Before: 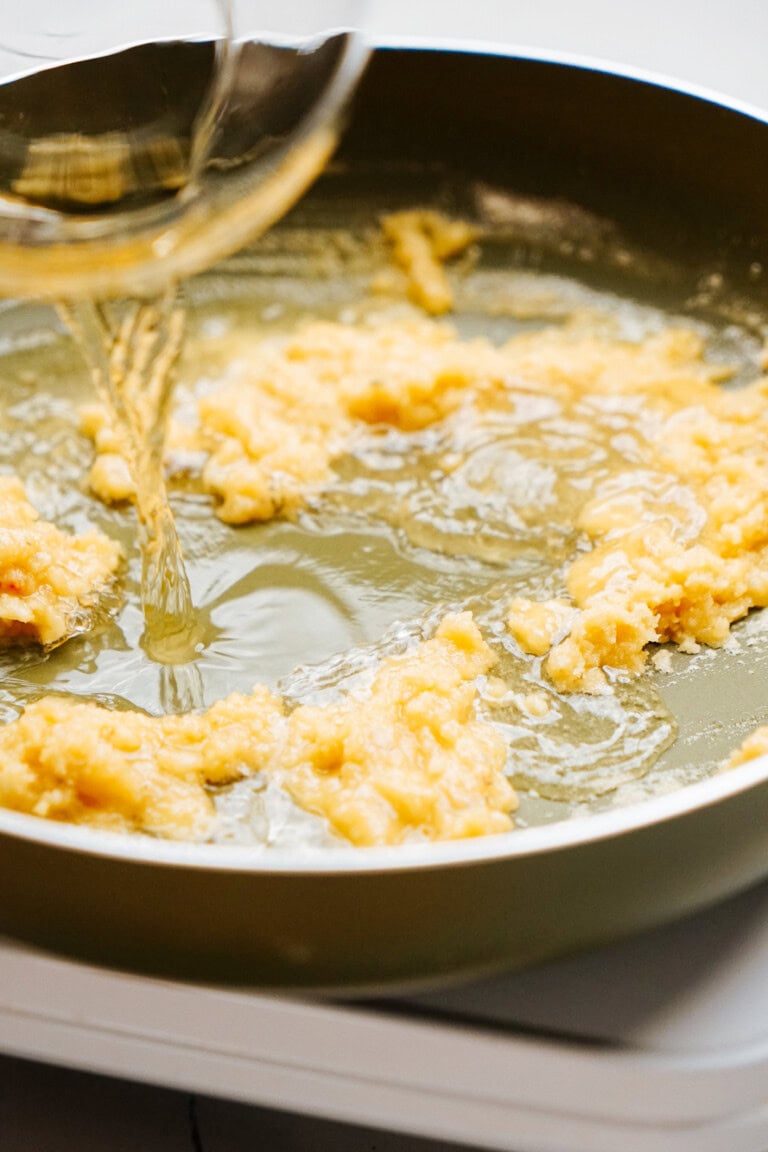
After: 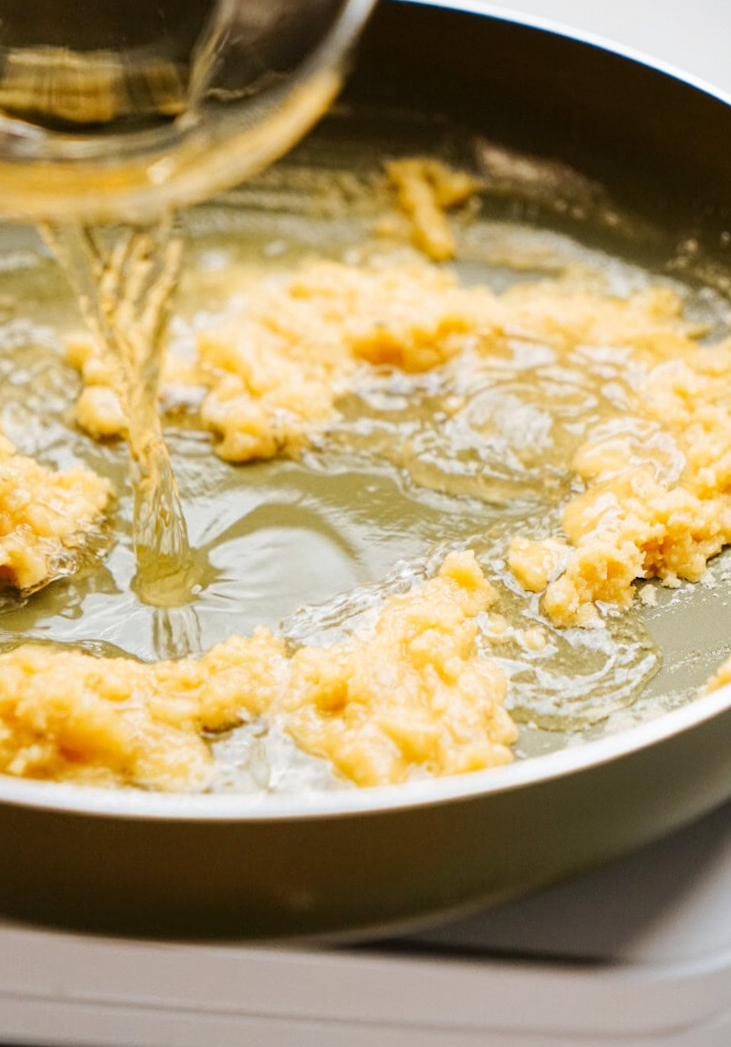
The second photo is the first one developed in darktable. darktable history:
crop and rotate: left 3.238%
rotate and perspective: rotation -0.013°, lens shift (vertical) -0.027, lens shift (horizontal) 0.178, crop left 0.016, crop right 0.989, crop top 0.082, crop bottom 0.918
